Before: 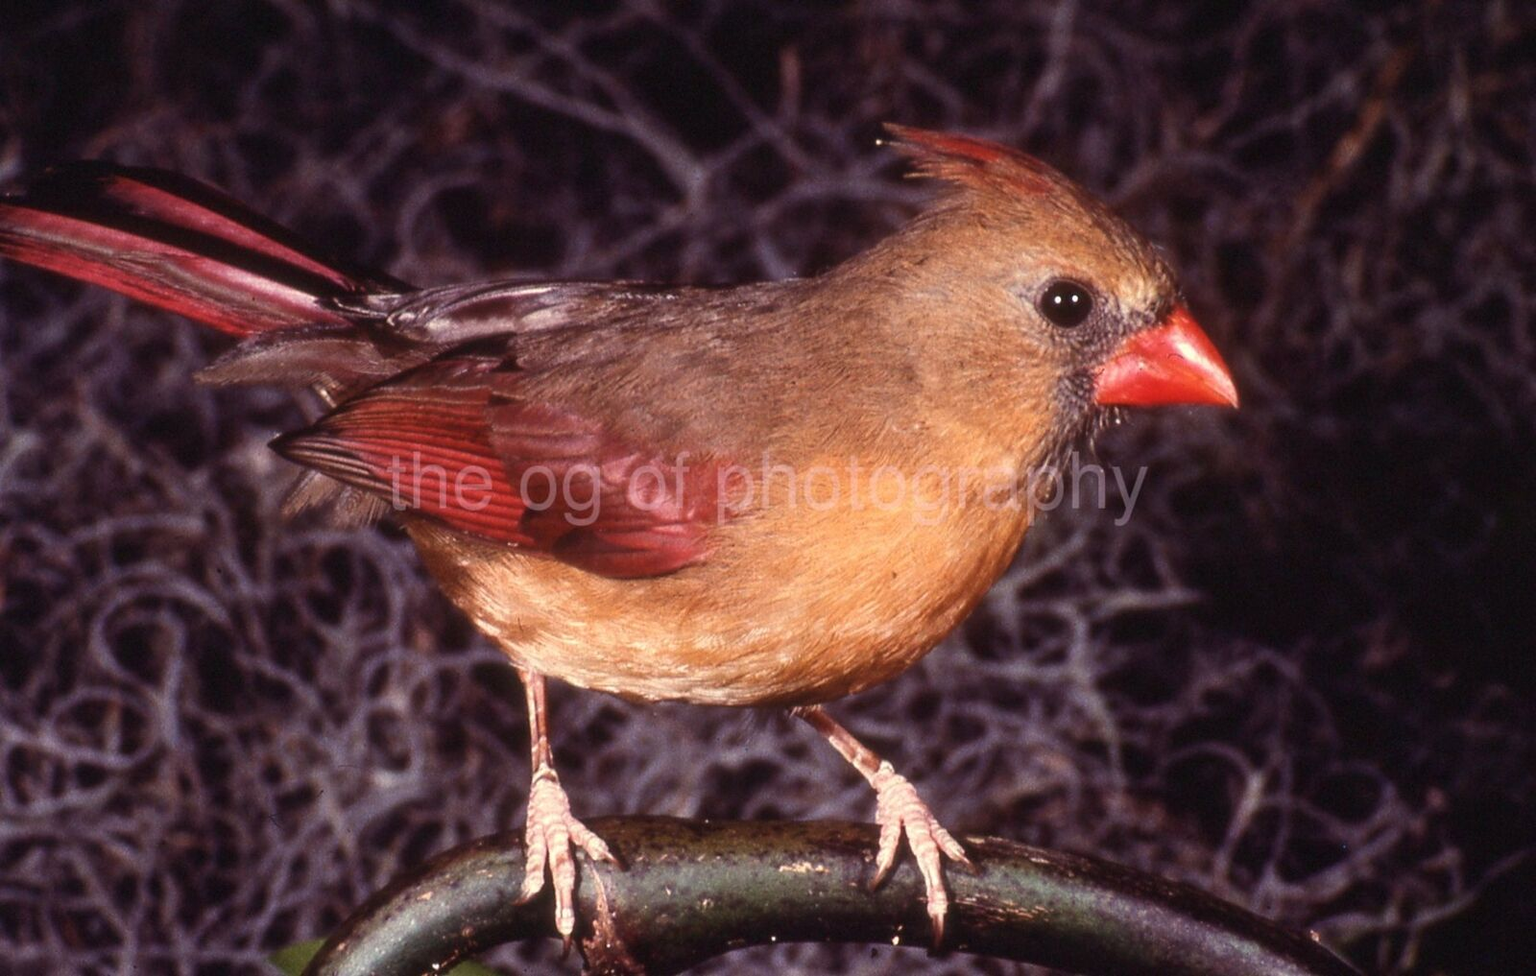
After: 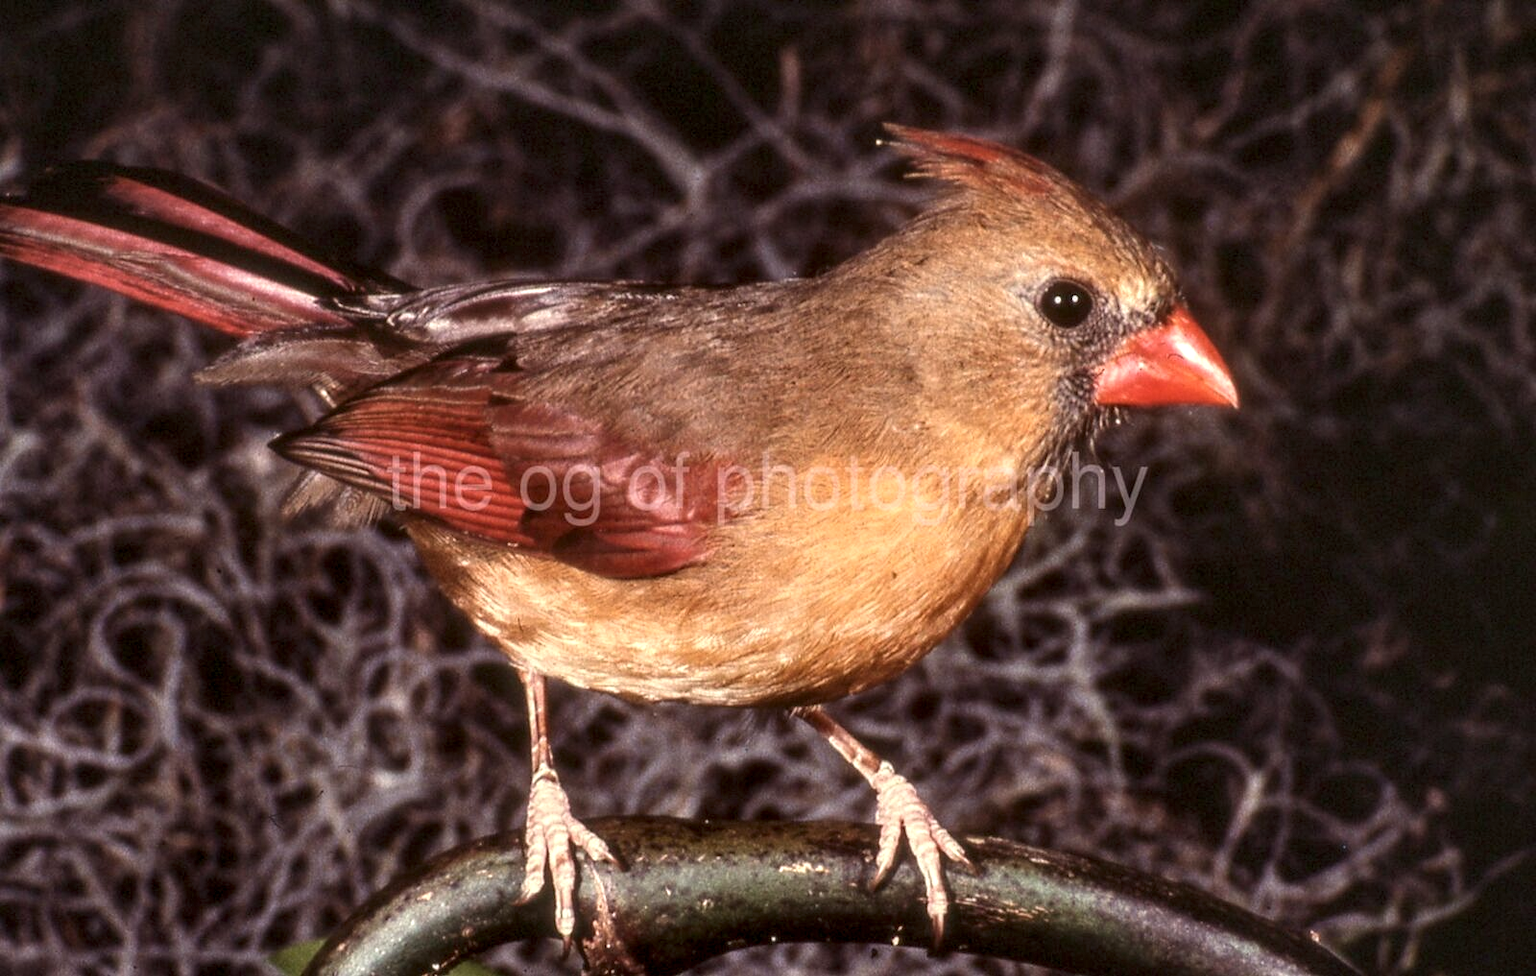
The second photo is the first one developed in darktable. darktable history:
color balance: mode lift, gamma, gain (sRGB), lift [1.04, 1, 1, 0.97], gamma [1.01, 1, 1, 0.97], gain [0.96, 1, 1, 0.97]
local contrast: highlights 60%, shadows 60%, detail 160%
